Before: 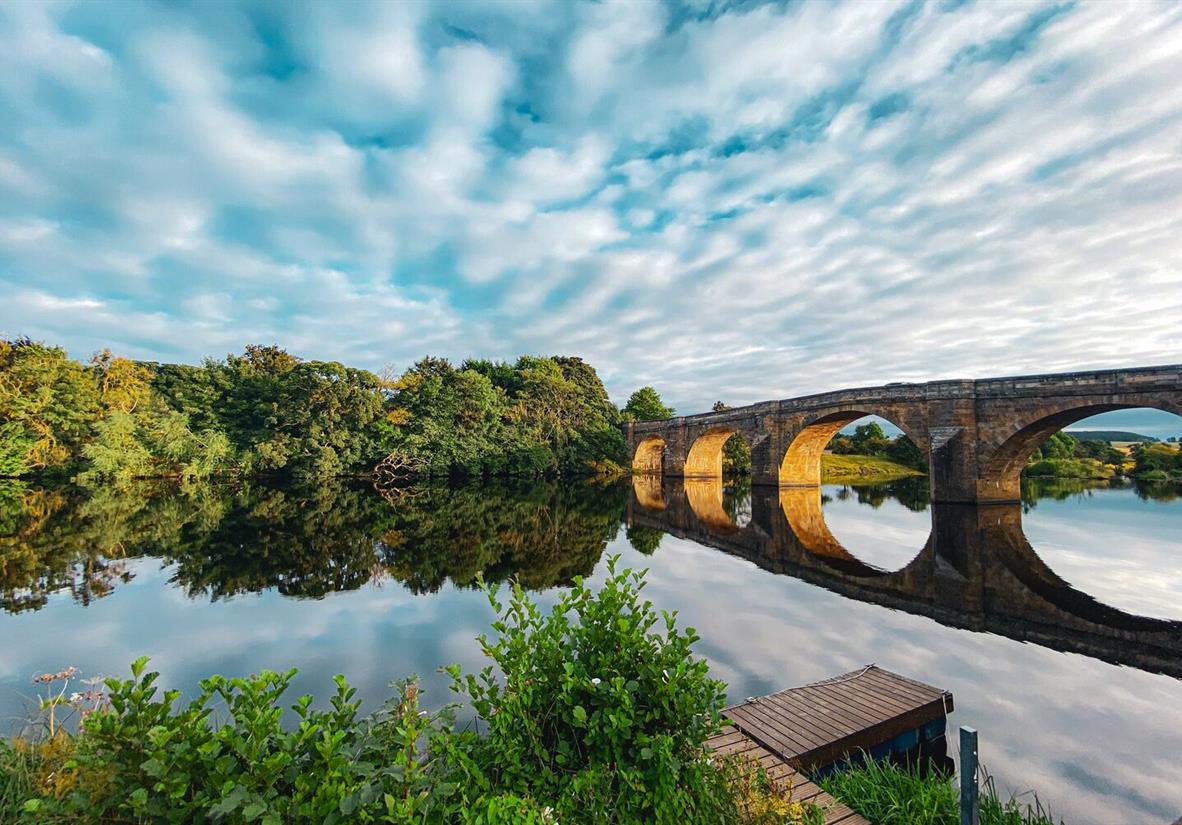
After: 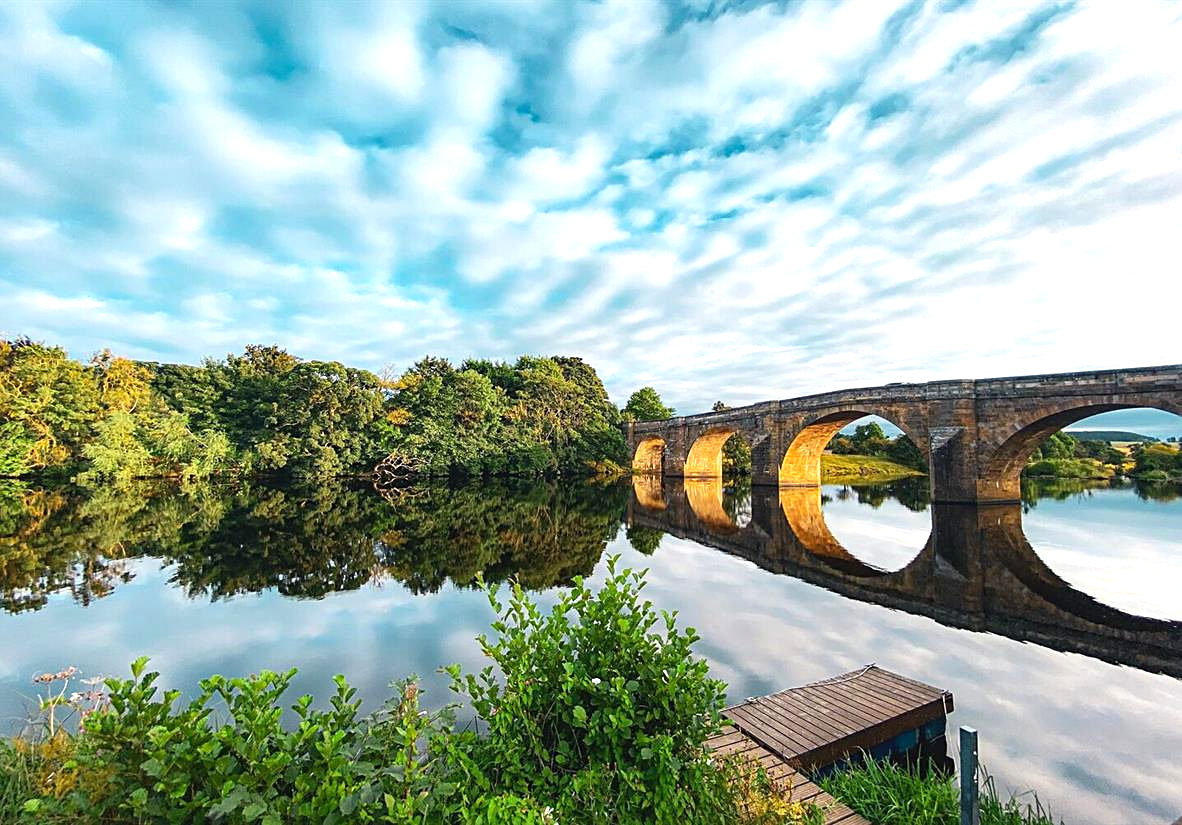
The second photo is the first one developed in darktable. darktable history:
exposure: exposure 0.551 EV, compensate highlight preservation false
sharpen: radius 1.861, amount 0.403, threshold 1.444
